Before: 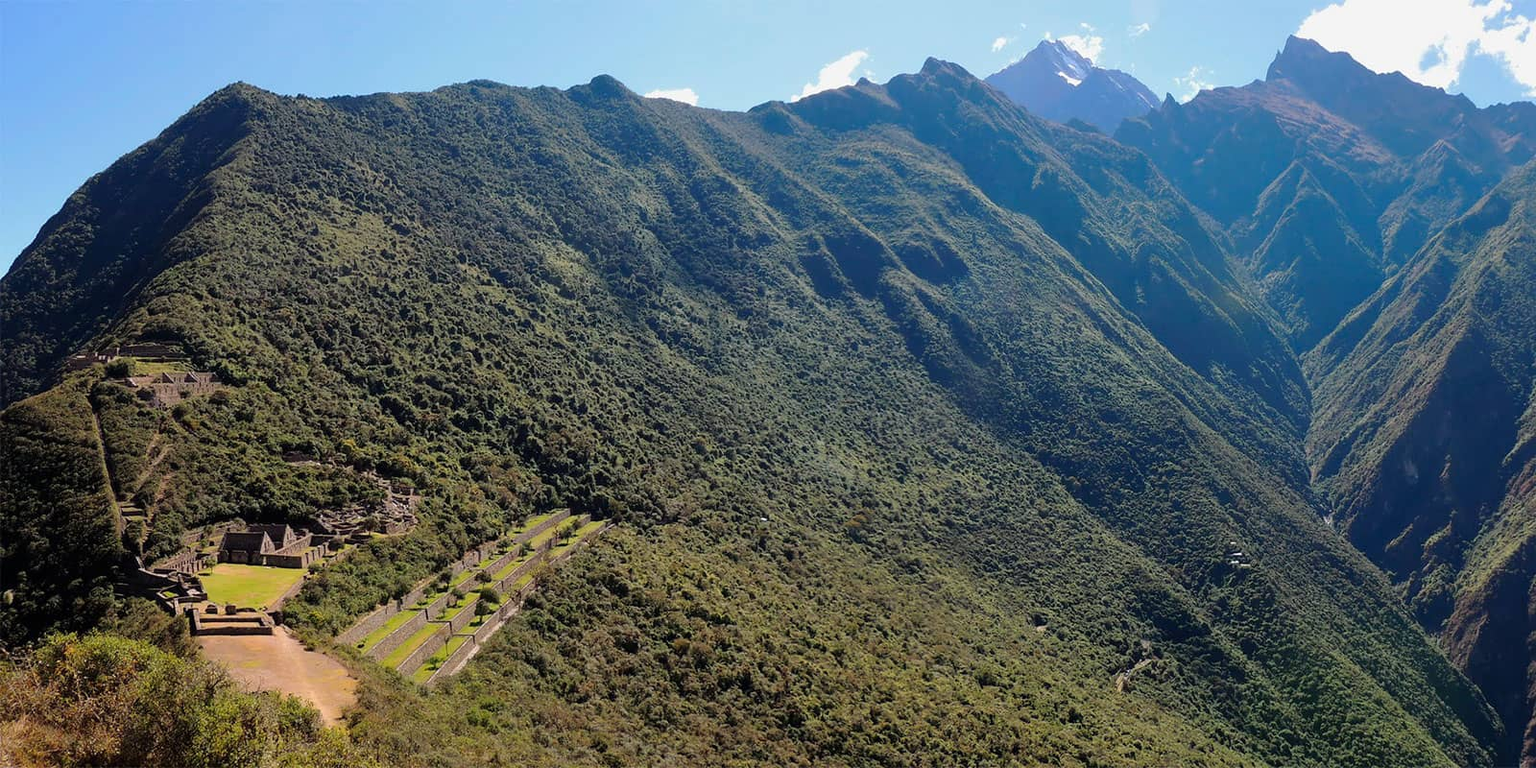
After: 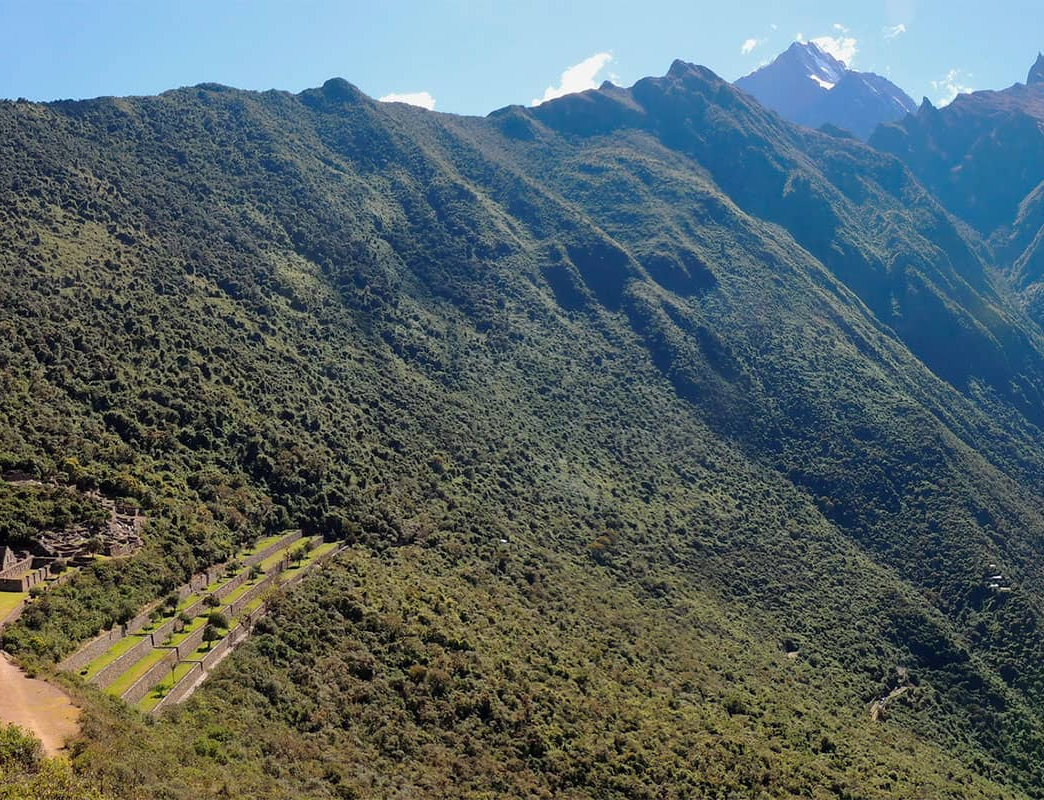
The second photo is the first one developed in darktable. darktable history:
crop and rotate: left 18.34%, right 16.401%
